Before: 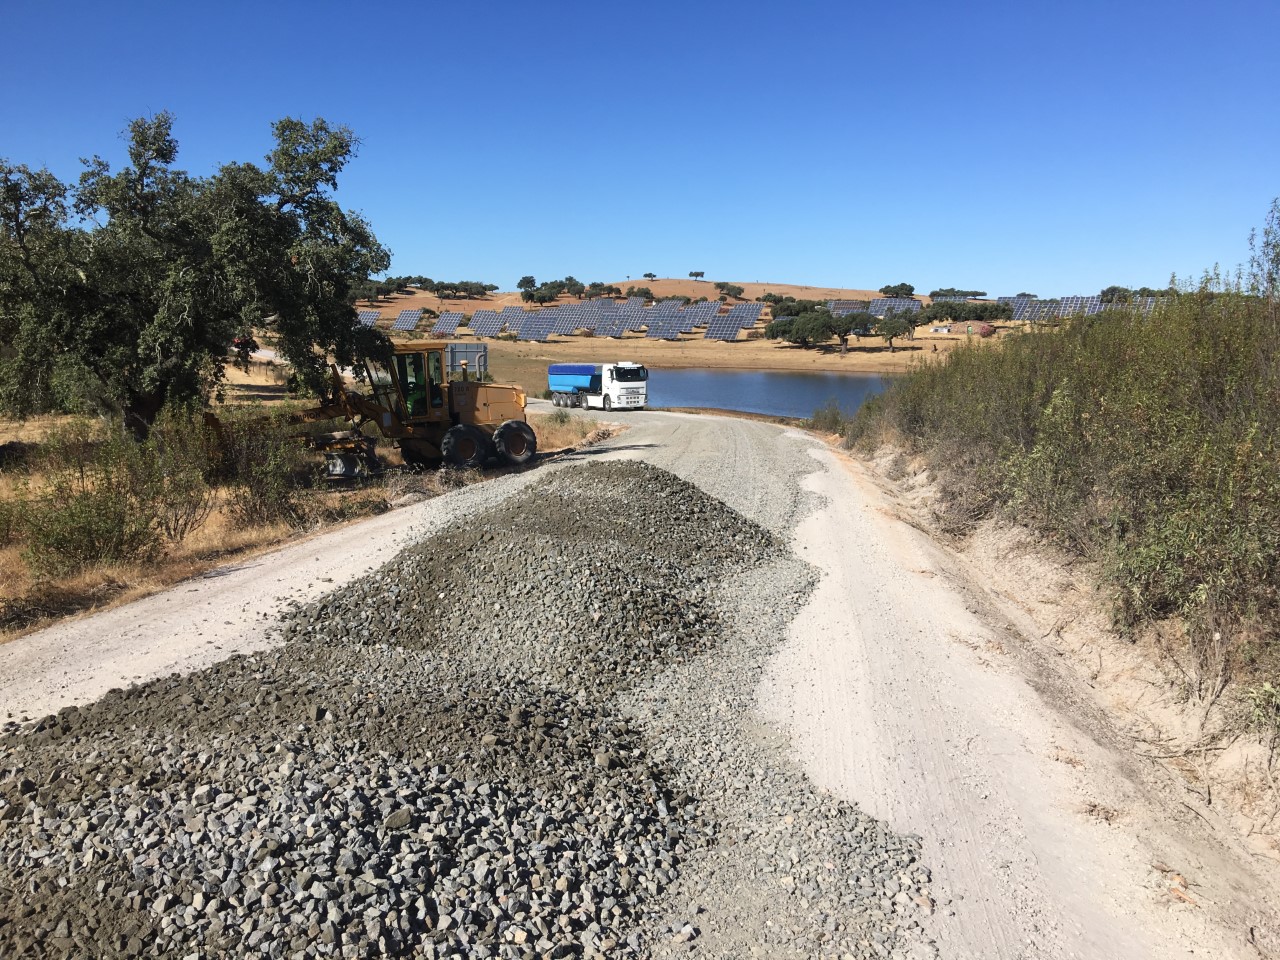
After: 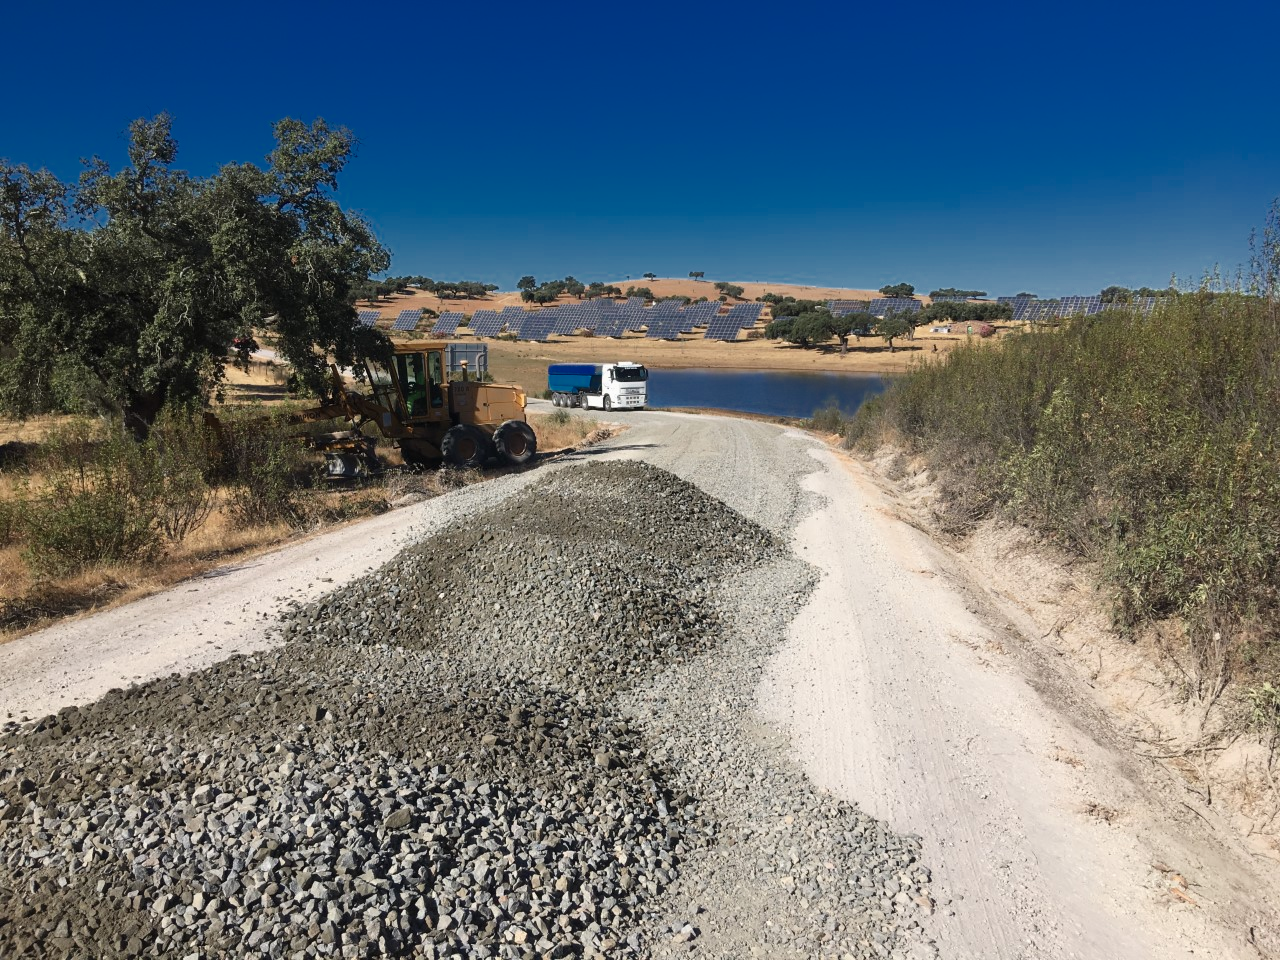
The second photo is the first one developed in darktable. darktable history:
color zones: curves: ch0 [(0, 0.497) (0.143, 0.5) (0.286, 0.5) (0.429, 0.483) (0.571, 0.116) (0.714, -0.006) (0.857, 0.28) (1, 0.497)]
exposure: exposure -0.041 EV, compensate highlight preservation false
